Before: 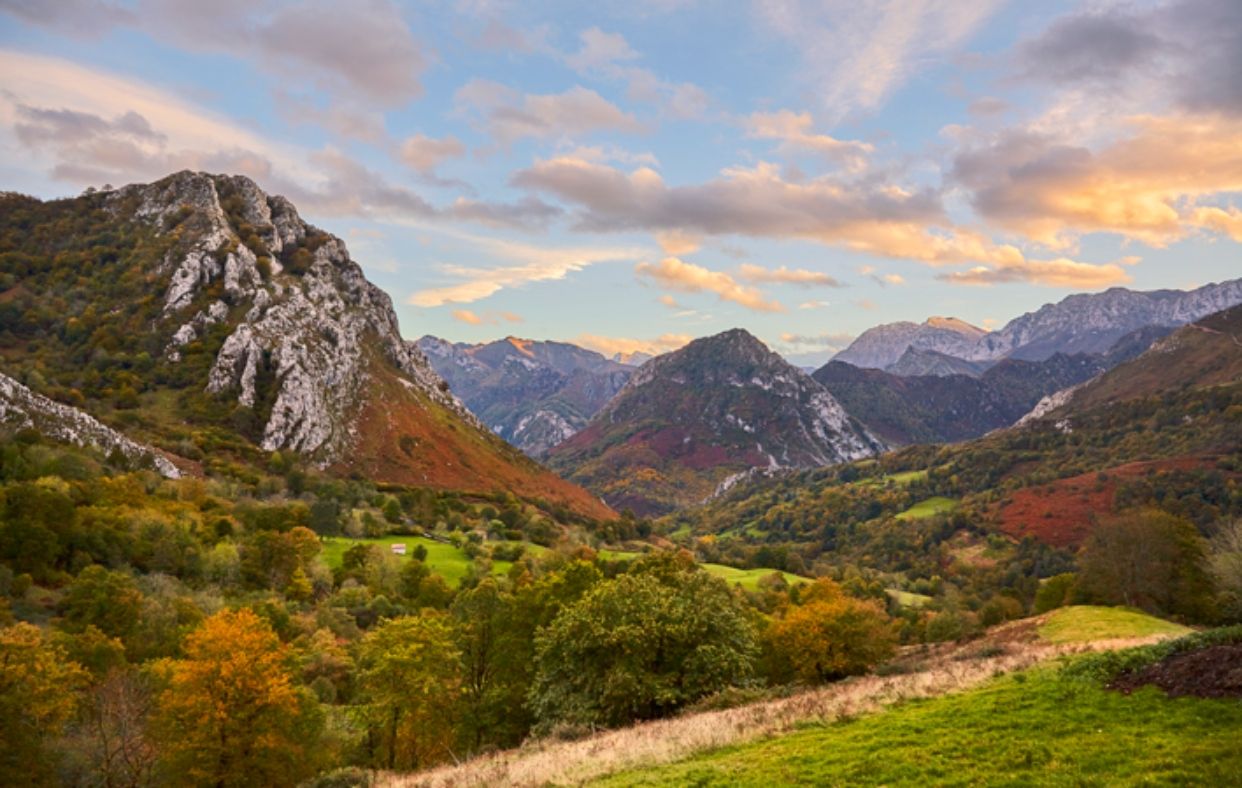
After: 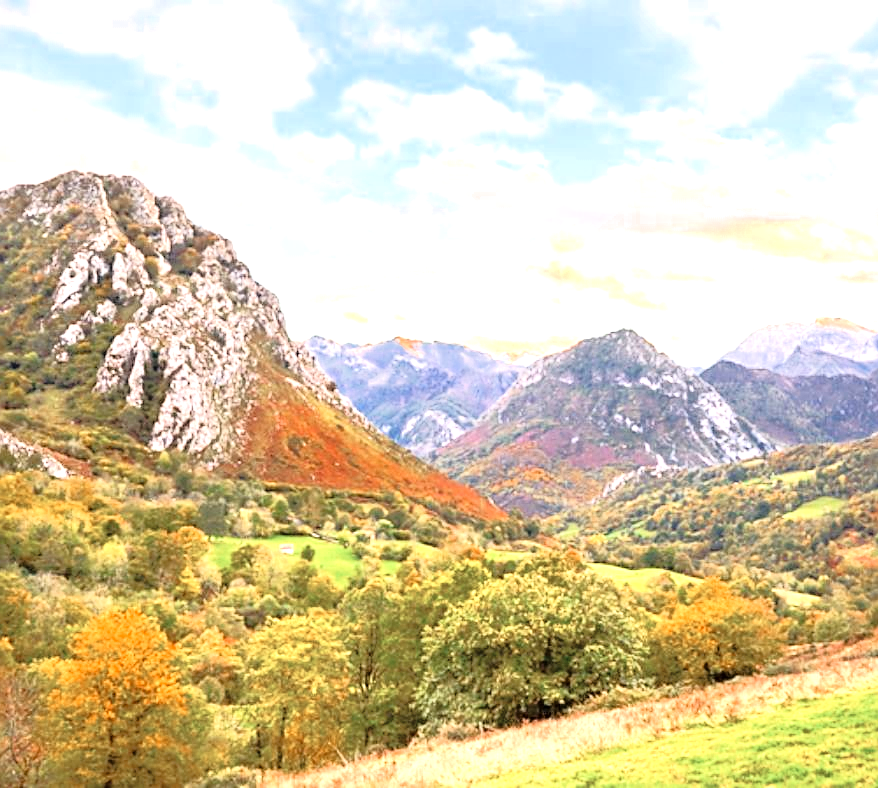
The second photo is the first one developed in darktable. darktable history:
color zones: curves: ch0 [(0, 0.5) (0.125, 0.4) (0.25, 0.5) (0.375, 0.4) (0.5, 0.4) (0.625, 0.35) (0.75, 0.35) (0.875, 0.5)]; ch1 [(0, 0.35) (0.125, 0.45) (0.25, 0.35) (0.375, 0.35) (0.5, 0.35) (0.625, 0.35) (0.75, 0.45) (0.875, 0.35)]; ch2 [(0, 0.6) (0.125, 0.5) (0.25, 0.5) (0.375, 0.6) (0.5, 0.6) (0.625, 0.5) (0.75, 0.5) (0.875, 0.5)]
exposure: exposure 2.018 EV, compensate highlight preservation false
sharpen: on, module defaults
crop and rotate: left 9.029%, right 20.216%
tone curve: curves: ch0 [(0, 0) (0.062, 0.023) (0.168, 0.142) (0.359, 0.44) (0.469, 0.544) (0.634, 0.722) (0.839, 0.909) (0.998, 0.978)]; ch1 [(0, 0) (0.437, 0.453) (0.472, 0.47) (0.502, 0.504) (0.527, 0.546) (0.568, 0.619) (0.608, 0.665) (0.669, 0.748) (0.859, 0.899) (1, 1)]; ch2 [(0, 0) (0.33, 0.301) (0.421, 0.443) (0.473, 0.501) (0.504, 0.504) (0.535, 0.564) (0.575, 0.625) (0.608, 0.676) (1, 1)], color space Lab, linked channels, preserve colors none
